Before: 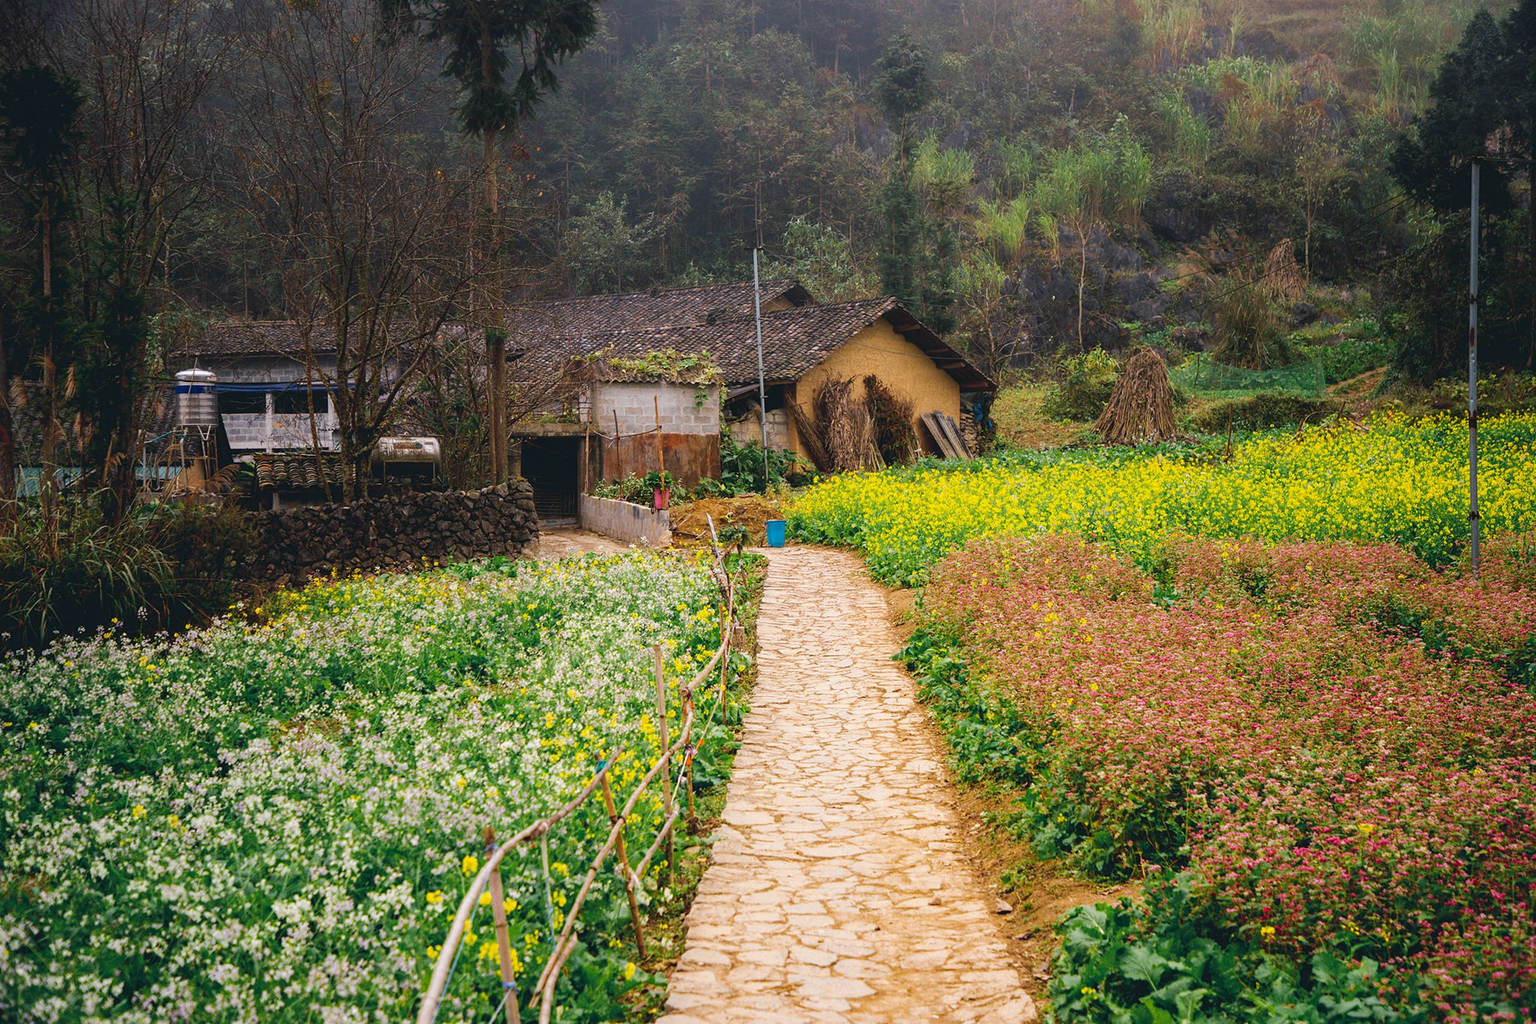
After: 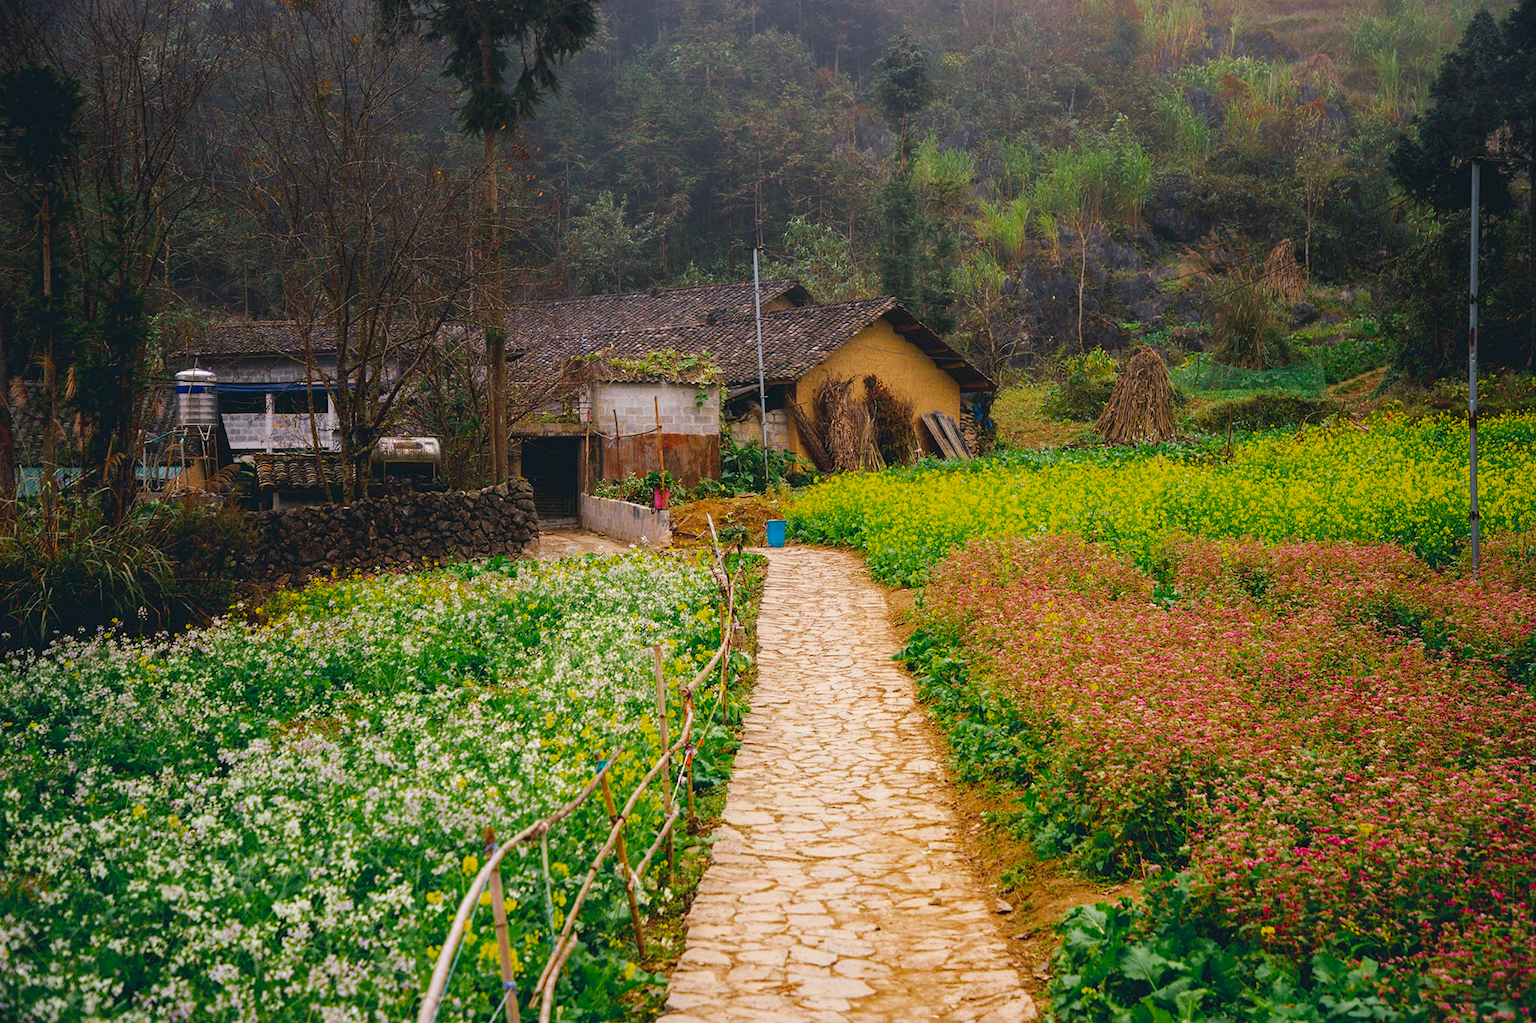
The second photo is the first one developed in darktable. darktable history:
color zones: curves: ch0 [(0, 0.444) (0.143, 0.442) (0.286, 0.441) (0.429, 0.441) (0.571, 0.441) (0.714, 0.441) (0.857, 0.442) (1, 0.444)]
contrast brightness saturation: contrast 0.04, saturation 0.16
